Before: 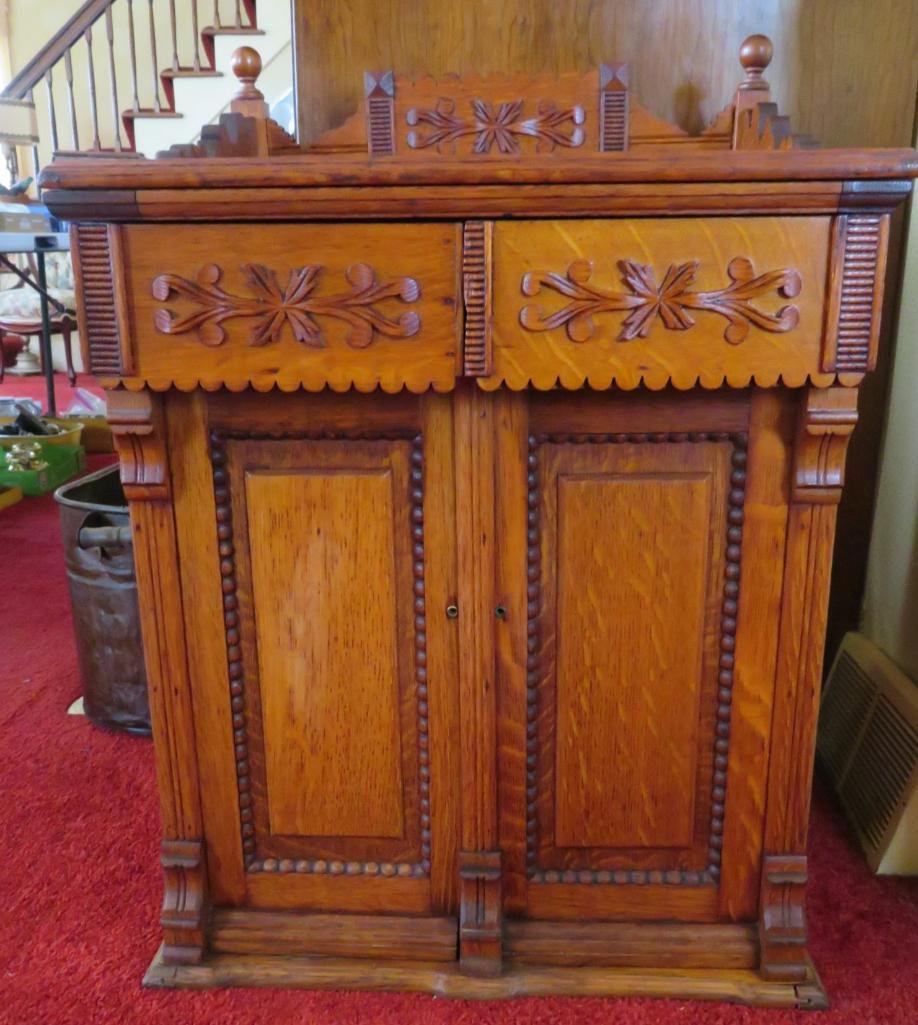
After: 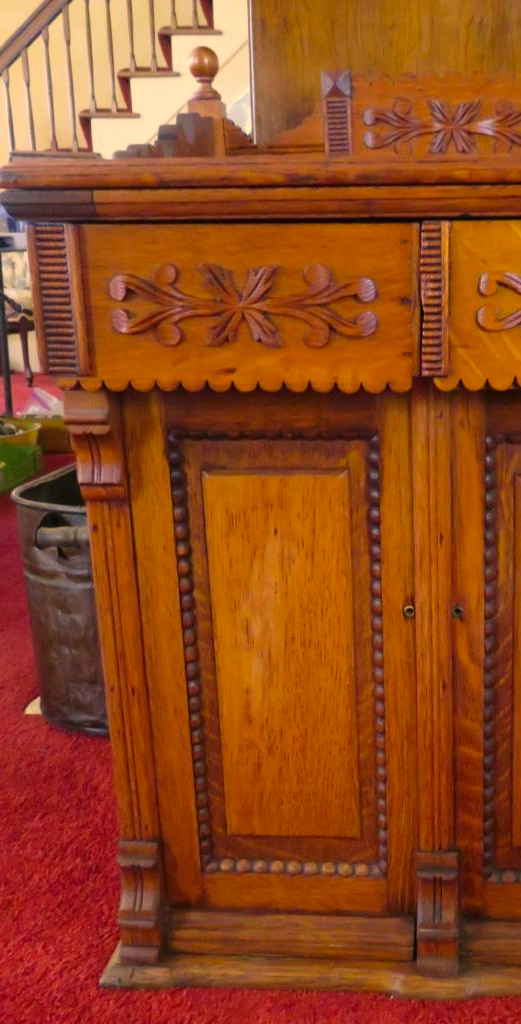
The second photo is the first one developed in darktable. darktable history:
color correction: highlights a* 14.81, highlights b* 30.95
crop: left 4.69%, right 38.504%
